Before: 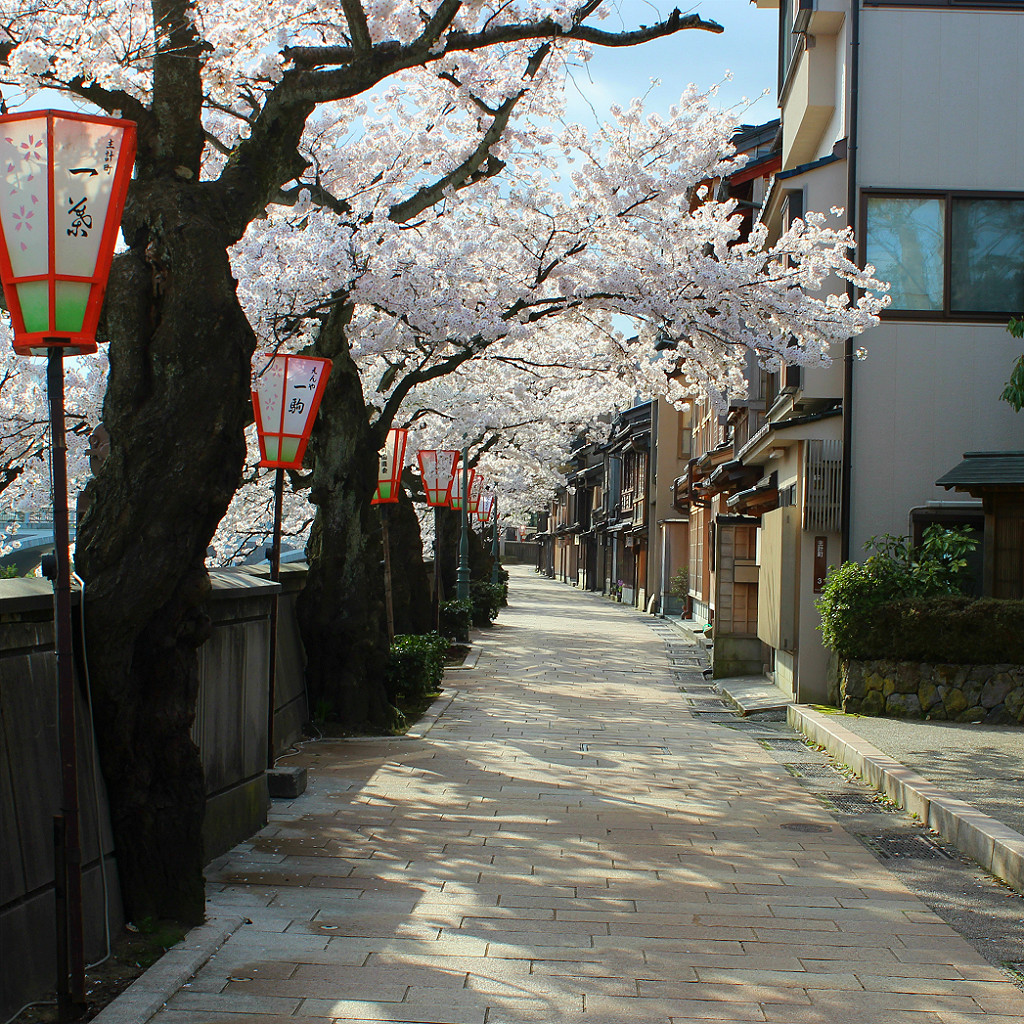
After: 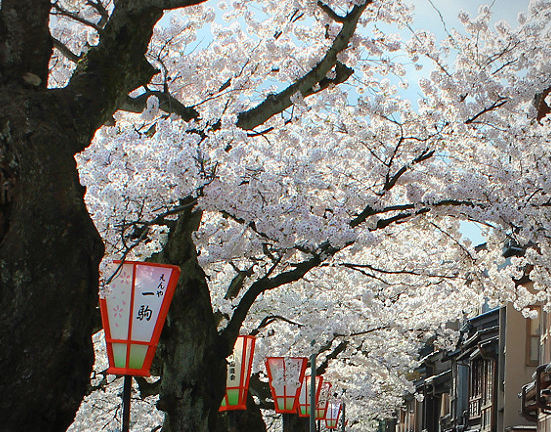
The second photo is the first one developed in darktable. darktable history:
crop: left 14.939%, top 9.099%, right 31.197%, bottom 48.624%
shadows and highlights: shadows 32, highlights -32.07, soften with gaussian
vignetting: brightness -0.267, center (-0.014, 0), width/height ratio 1.102, unbound false
